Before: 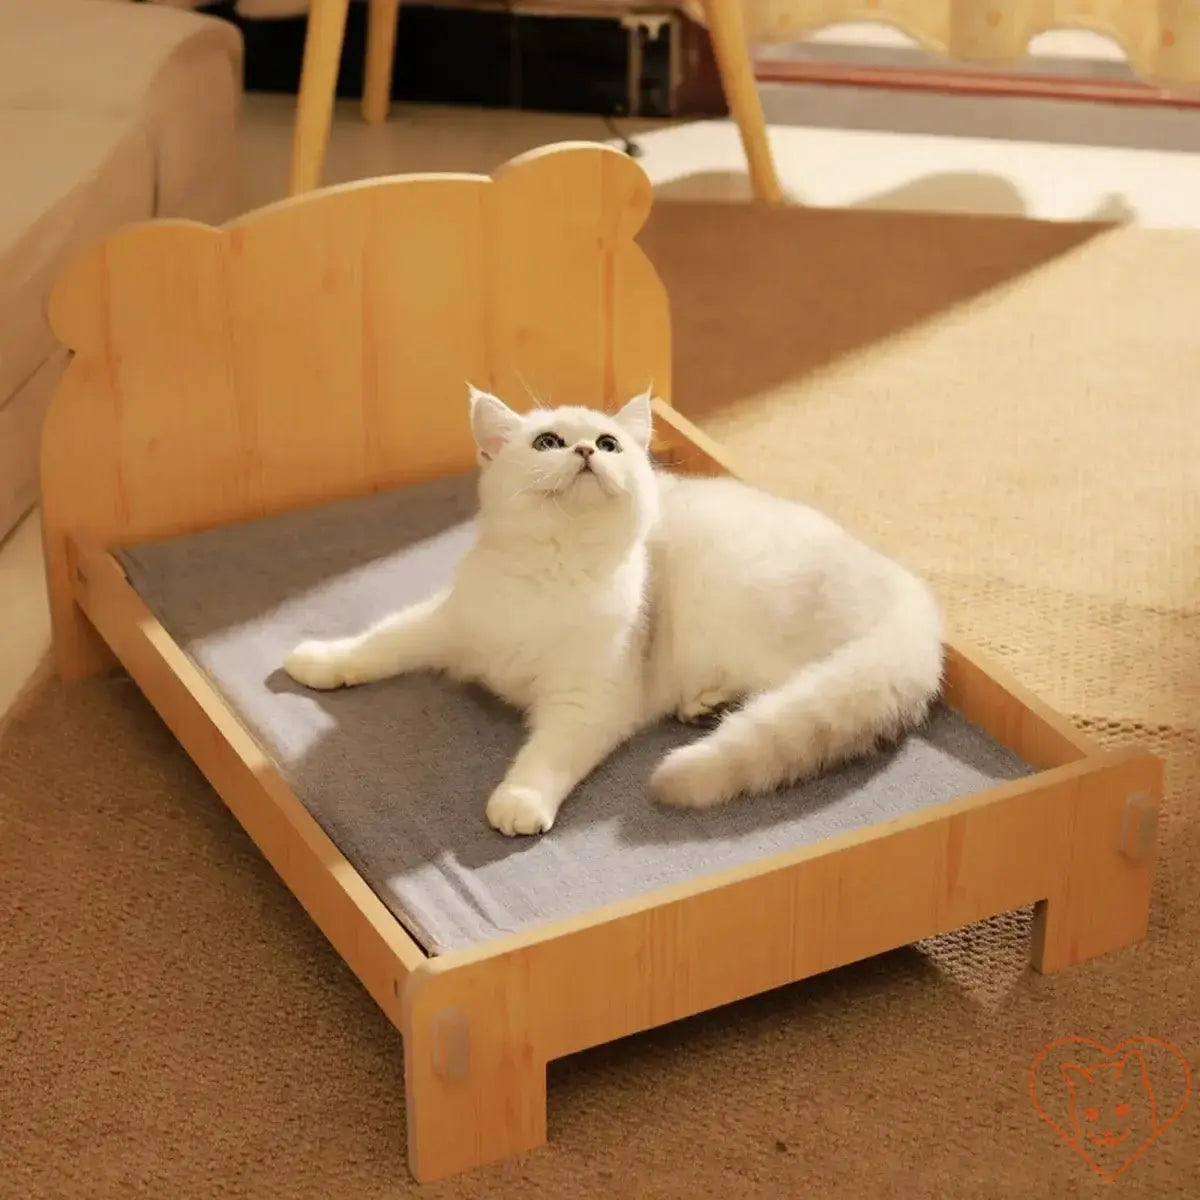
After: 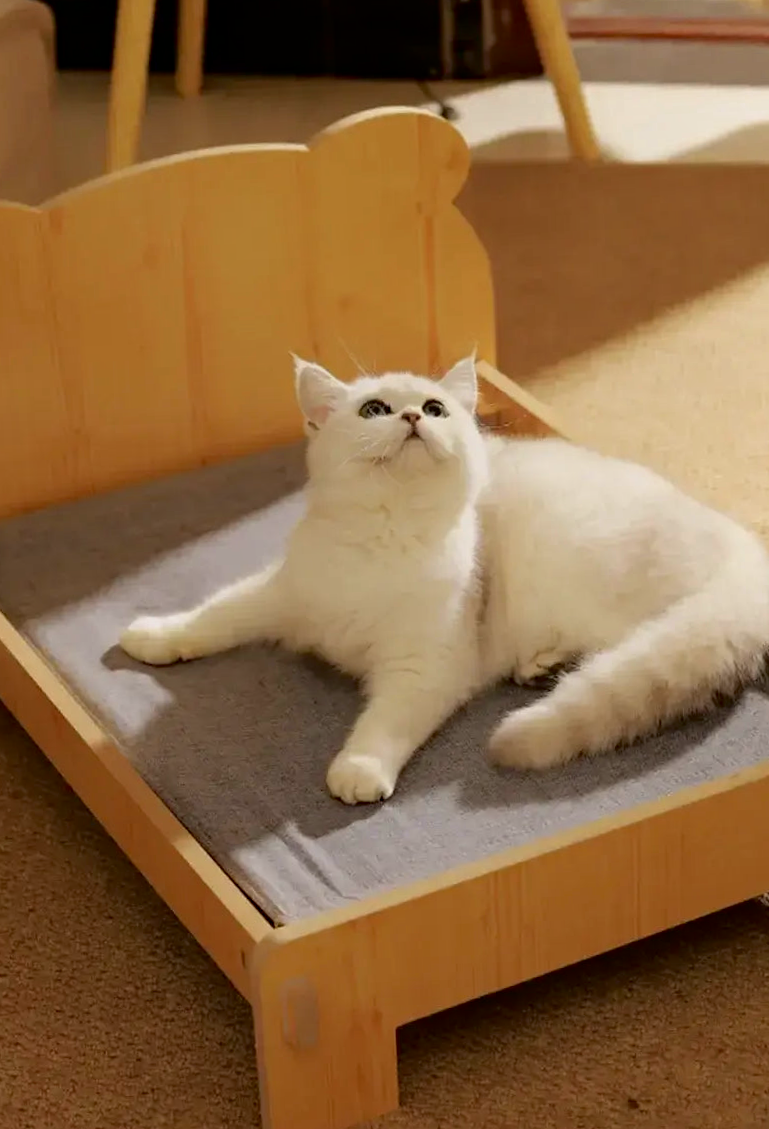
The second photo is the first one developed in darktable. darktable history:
rotate and perspective: rotation -2.12°, lens shift (vertical) 0.009, lens shift (horizontal) -0.008, automatic cropping original format, crop left 0.036, crop right 0.964, crop top 0.05, crop bottom 0.959
crop and rotate: left 12.648%, right 20.685%
exposure: exposure -0.36 EV, compensate highlight preservation false
haze removal: compatibility mode true, adaptive false
shadows and highlights: shadows -62.32, white point adjustment -5.22, highlights 61.59
